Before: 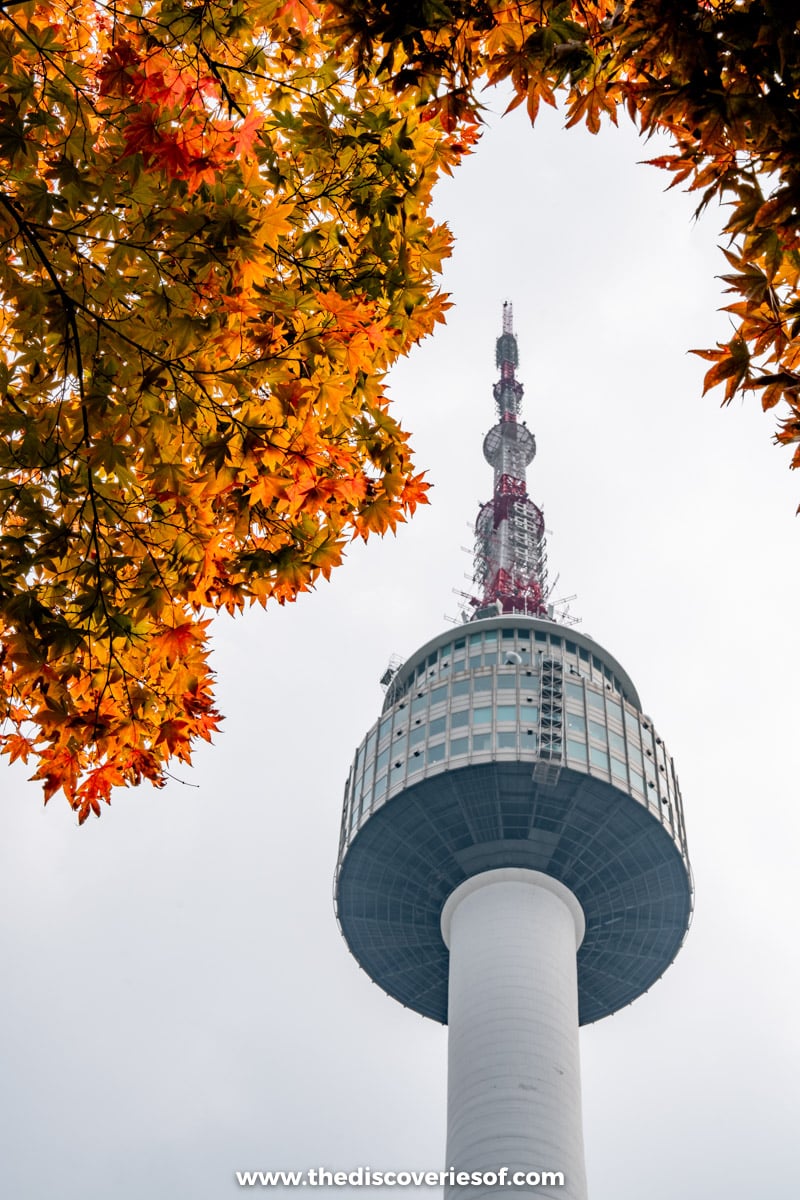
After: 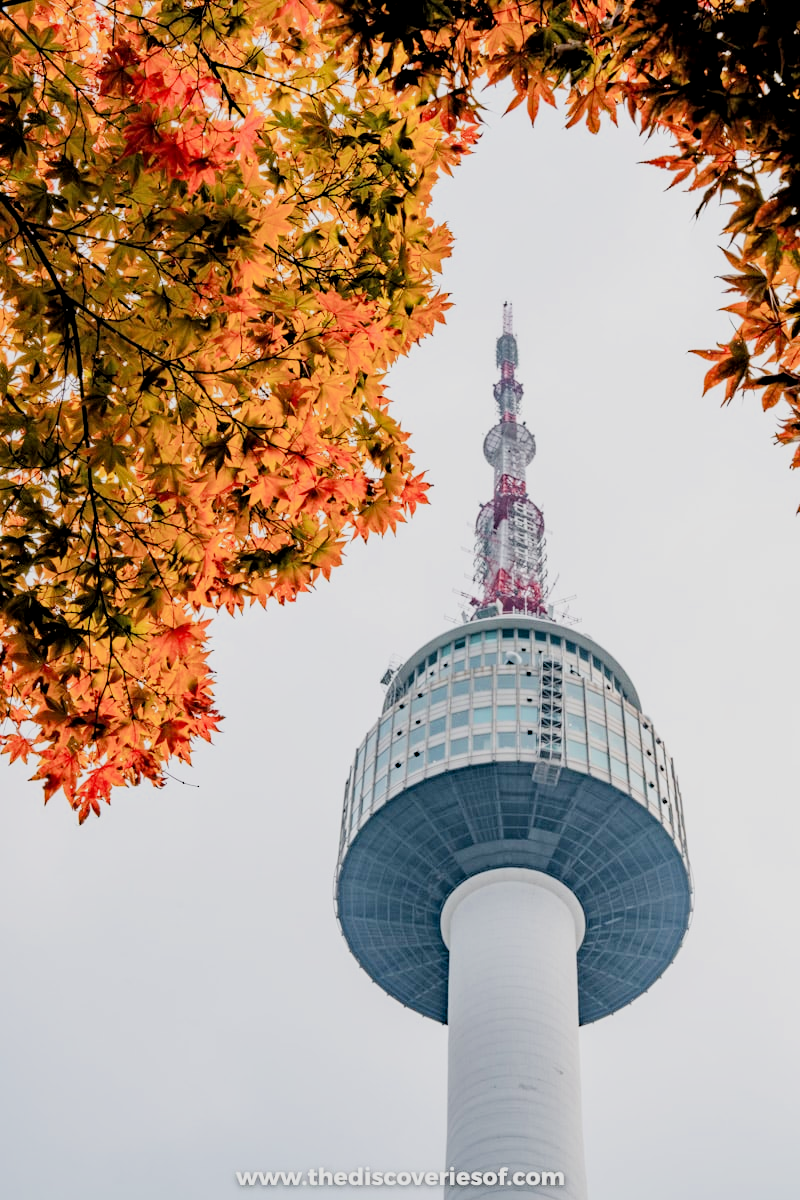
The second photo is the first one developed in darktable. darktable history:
haze removal: compatibility mode true, adaptive false
filmic rgb: black relative exposure -6.22 EV, white relative exposure 6.95 EV, hardness 2.25
exposure: exposure 0.95 EV, compensate highlight preservation false
local contrast: highlights 102%, shadows 99%, detail 119%, midtone range 0.2
